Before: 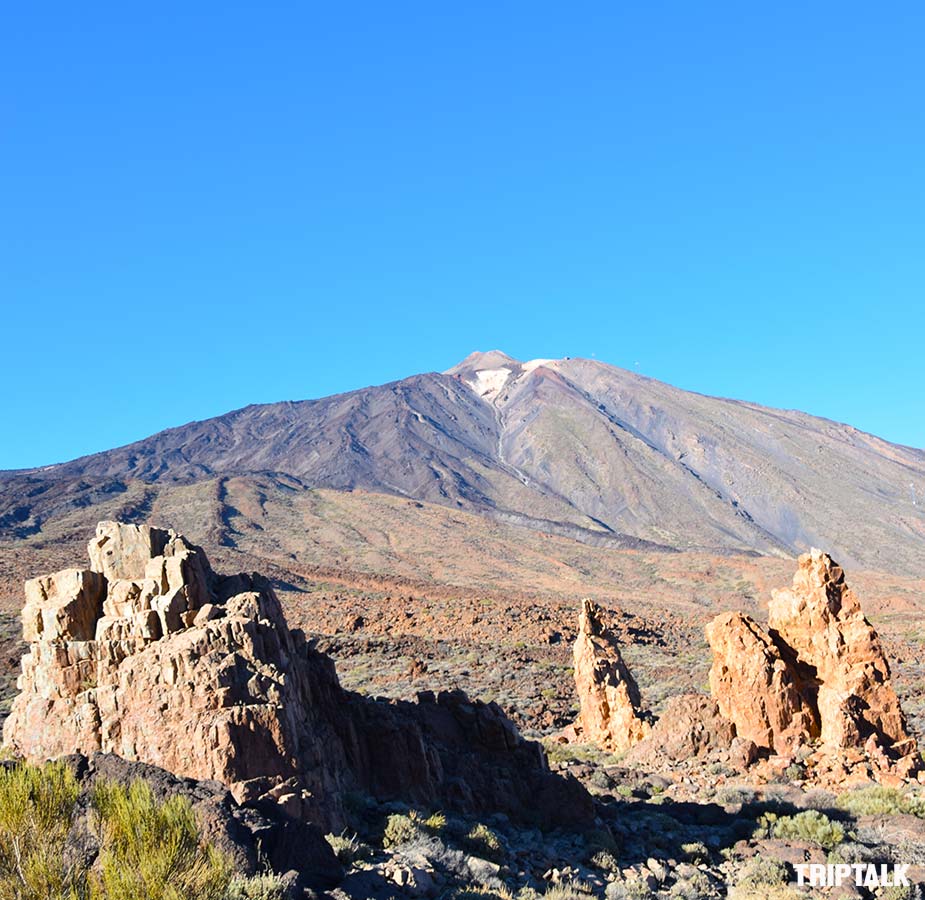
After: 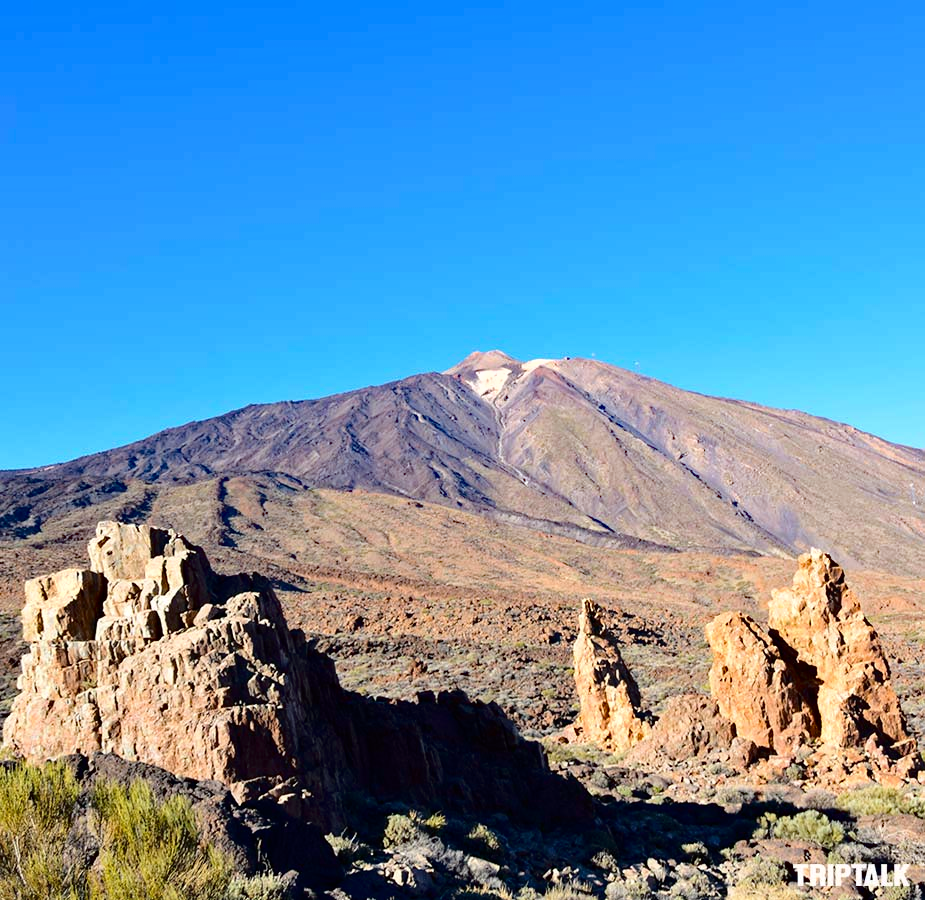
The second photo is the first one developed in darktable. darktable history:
fill light: exposure -2 EV, width 8.6
haze removal: strength 0.4, distance 0.22, compatibility mode true, adaptive false
